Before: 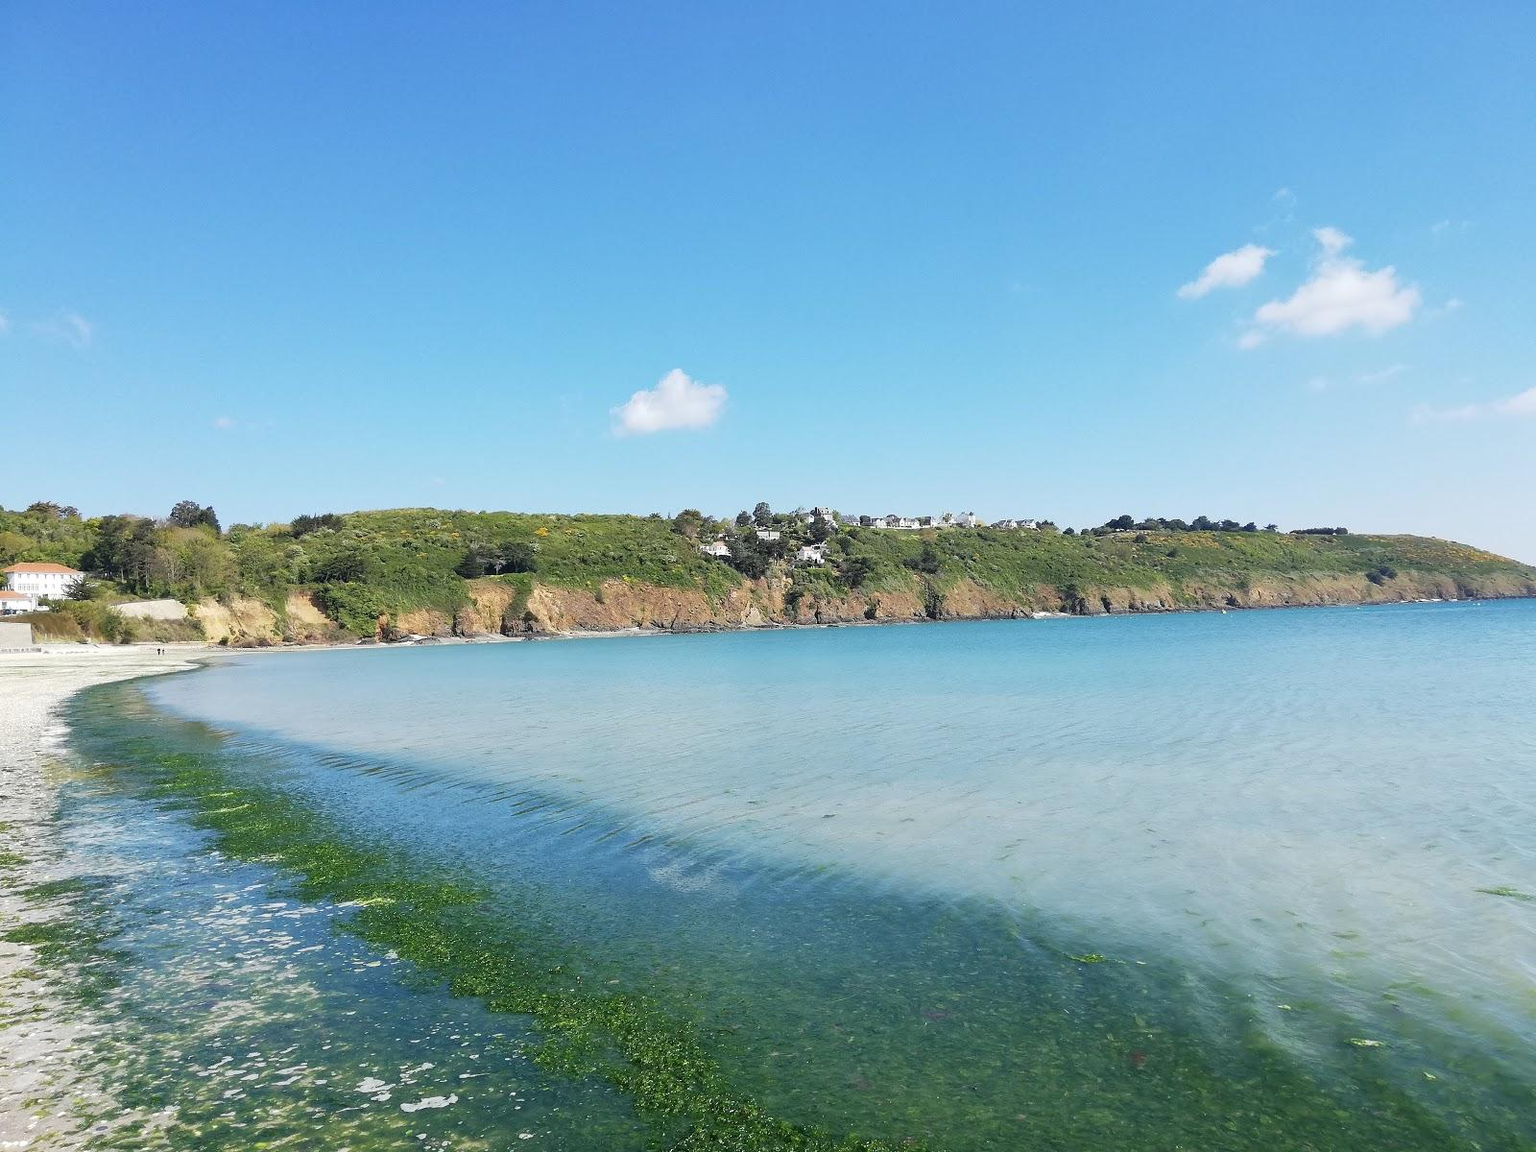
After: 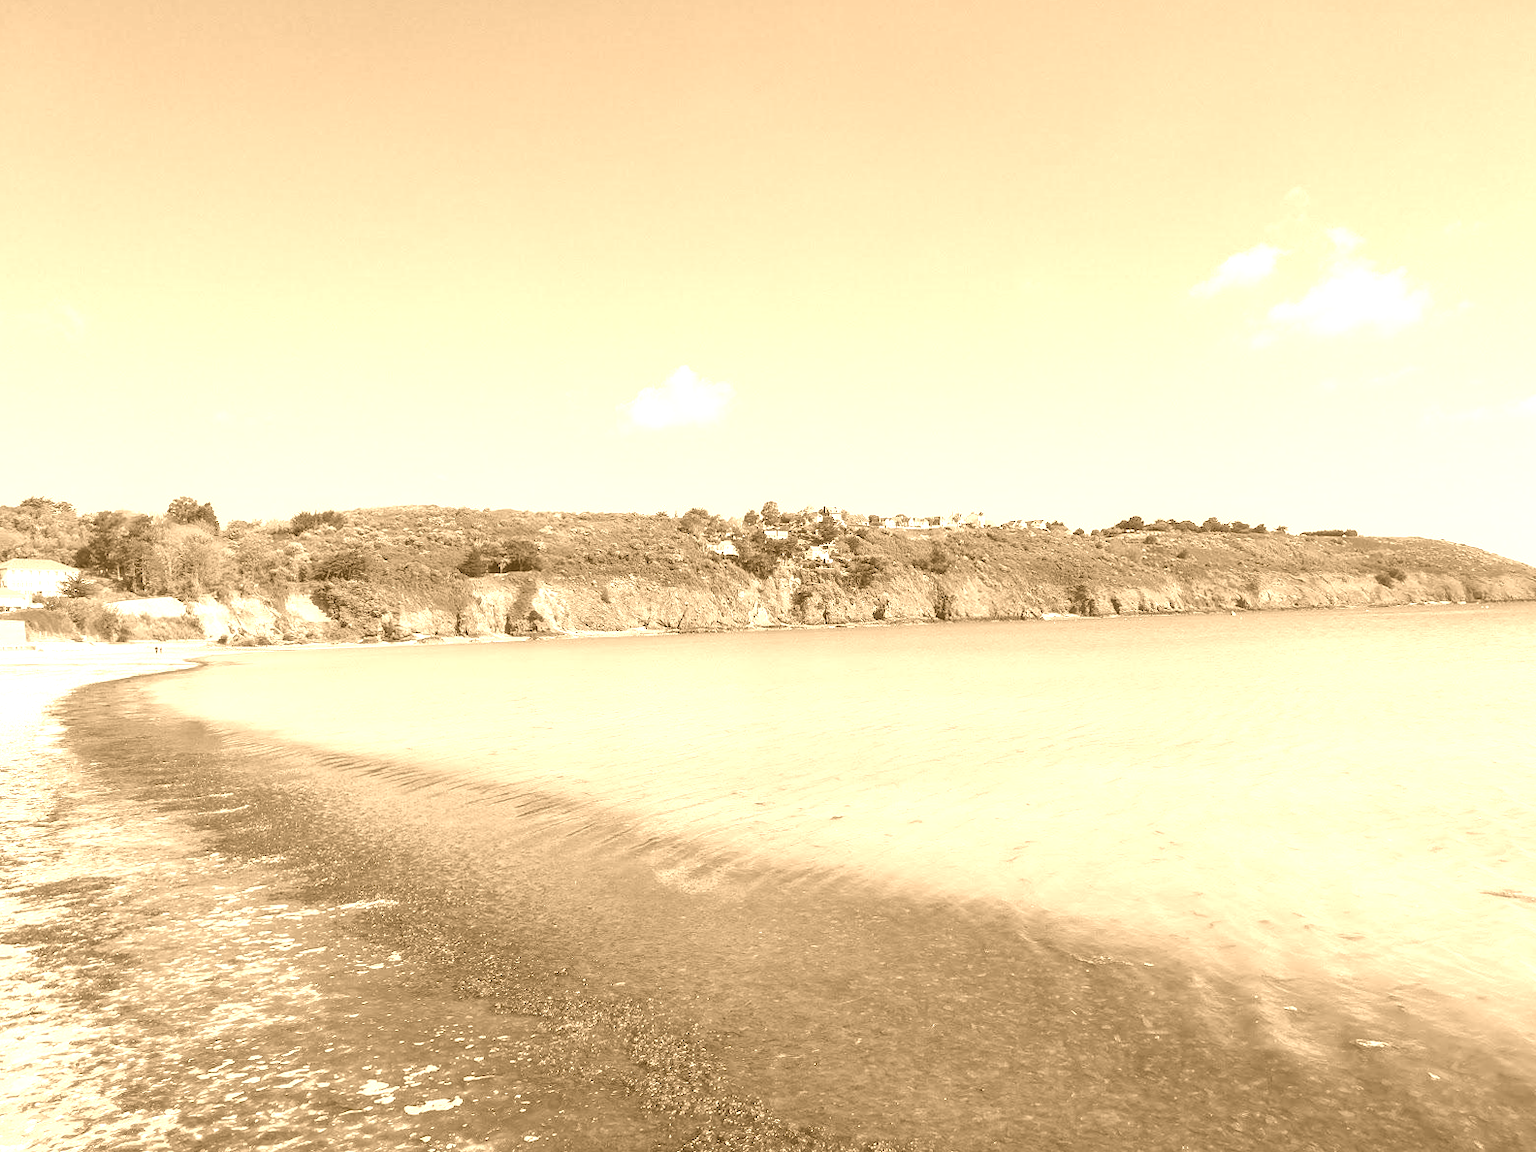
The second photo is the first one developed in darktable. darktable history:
rotate and perspective: rotation 0.174°, lens shift (vertical) 0.013, lens shift (horizontal) 0.019, shear 0.001, automatic cropping original format, crop left 0.007, crop right 0.991, crop top 0.016, crop bottom 0.997
colorize: hue 28.8°, source mix 100%
local contrast: on, module defaults
